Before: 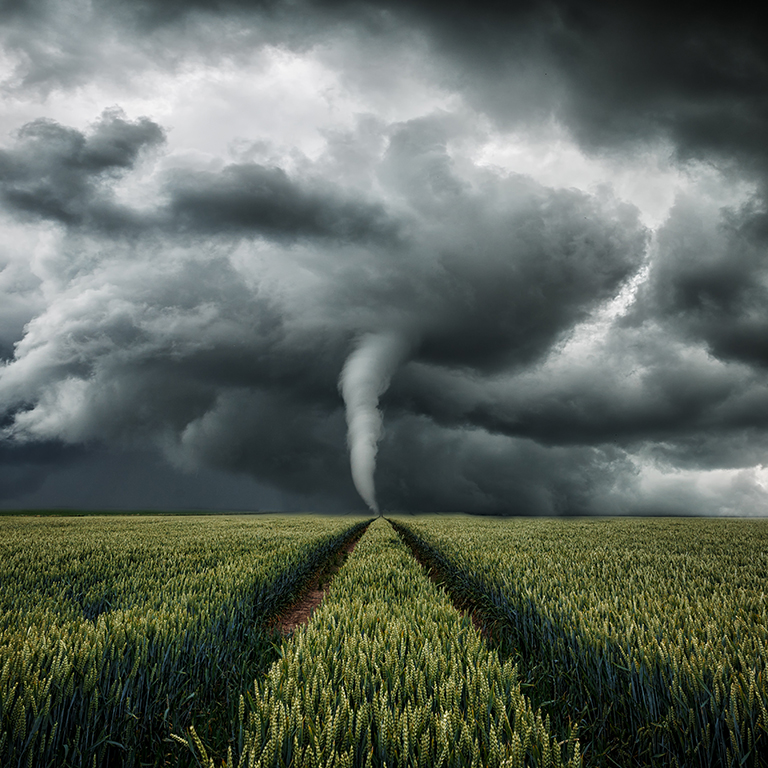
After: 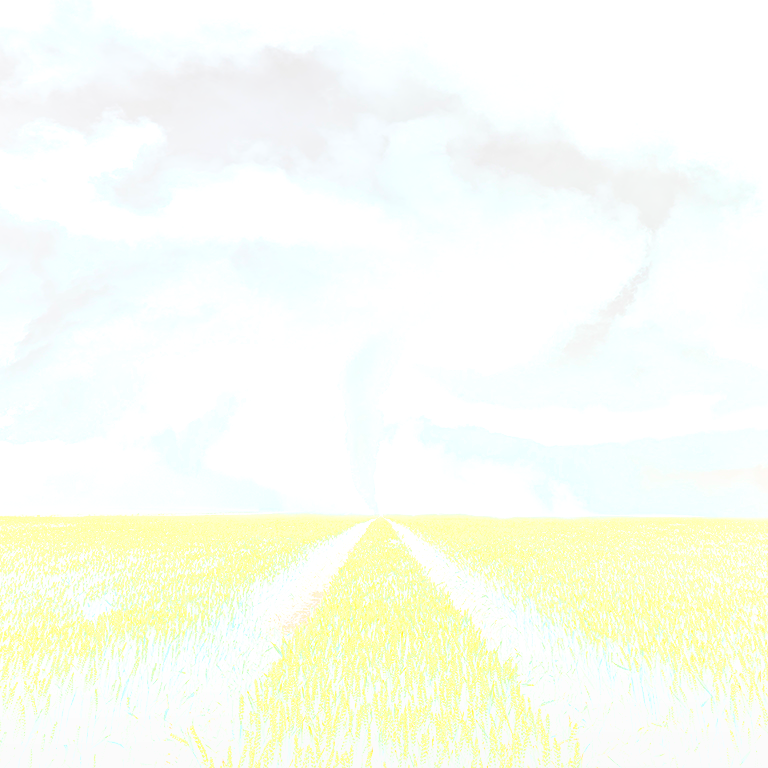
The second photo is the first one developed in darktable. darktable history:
local contrast: highlights 40%, shadows 60%, detail 136%, midtone range 0.514
shadows and highlights: radius 171.16, shadows 27, white point adjustment 3.13, highlights -67.95, soften with gaussian
tone equalizer: -8 EV -0.75 EV, -7 EV -0.7 EV, -6 EV -0.6 EV, -5 EV -0.4 EV, -3 EV 0.4 EV, -2 EV 0.6 EV, -1 EV 0.7 EV, +0 EV 0.75 EV, edges refinement/feathering 500, mask exposure compensation -1.57 EV, preserve details no
base curve: curves: ch0 [(0, 0.024) (0.055, 0.065) (0.121, 0.166) (0.236, 0.319) (0.693, 0.726) (1, 1)], preserve colors none
exposure: black level correction 0.012, exposure 0.7 EV, compensate exposure bias true, compensate highlight preservation false
bloom: size 85%, threshold 5%, strength 85%
